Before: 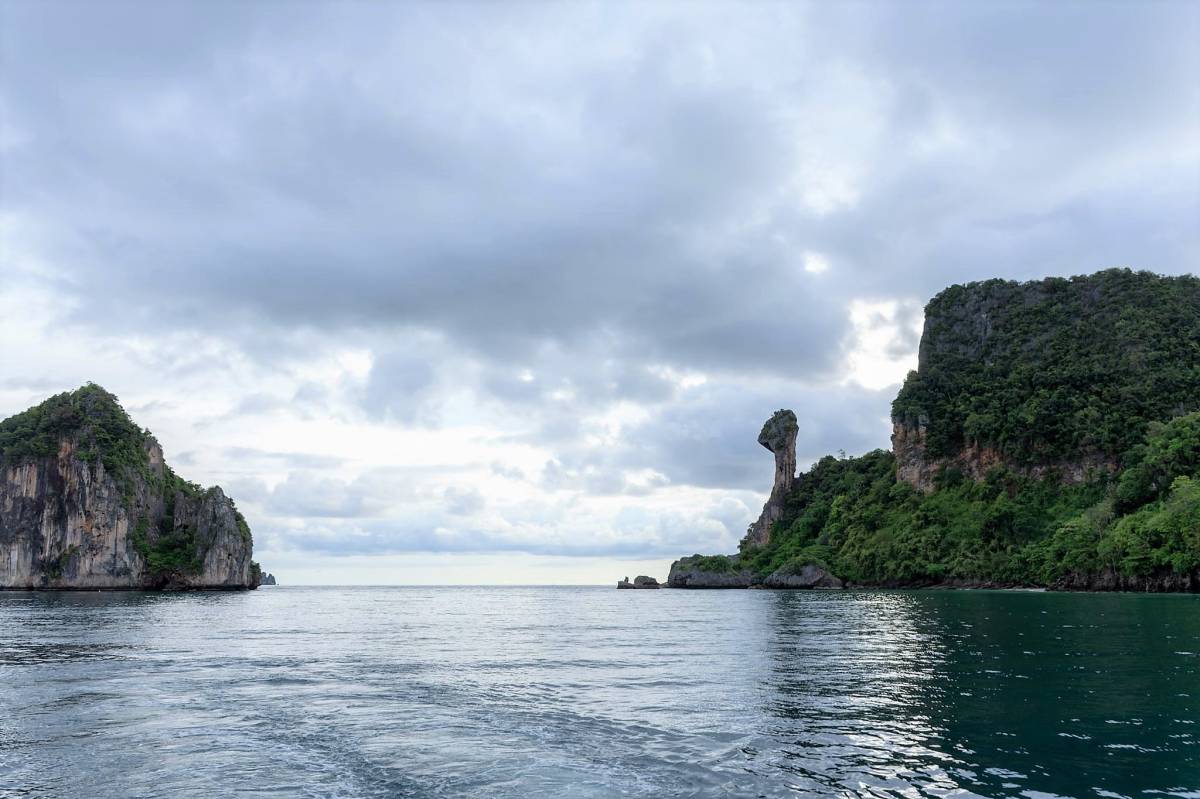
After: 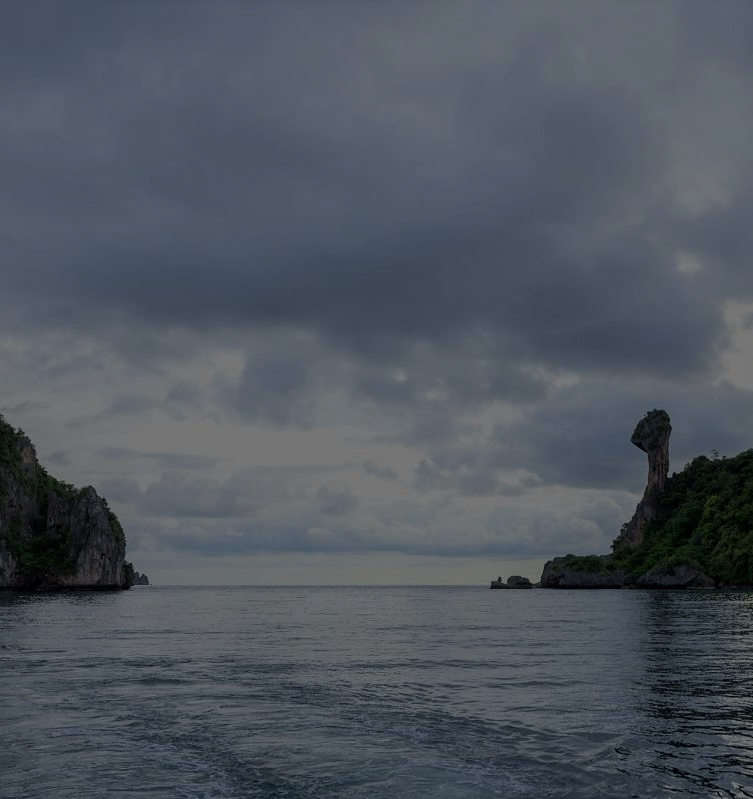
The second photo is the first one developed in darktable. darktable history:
exposure: exposure -2.446 EV, compensate highlight preservation false
crop: left 10.644%, right 26.528%
